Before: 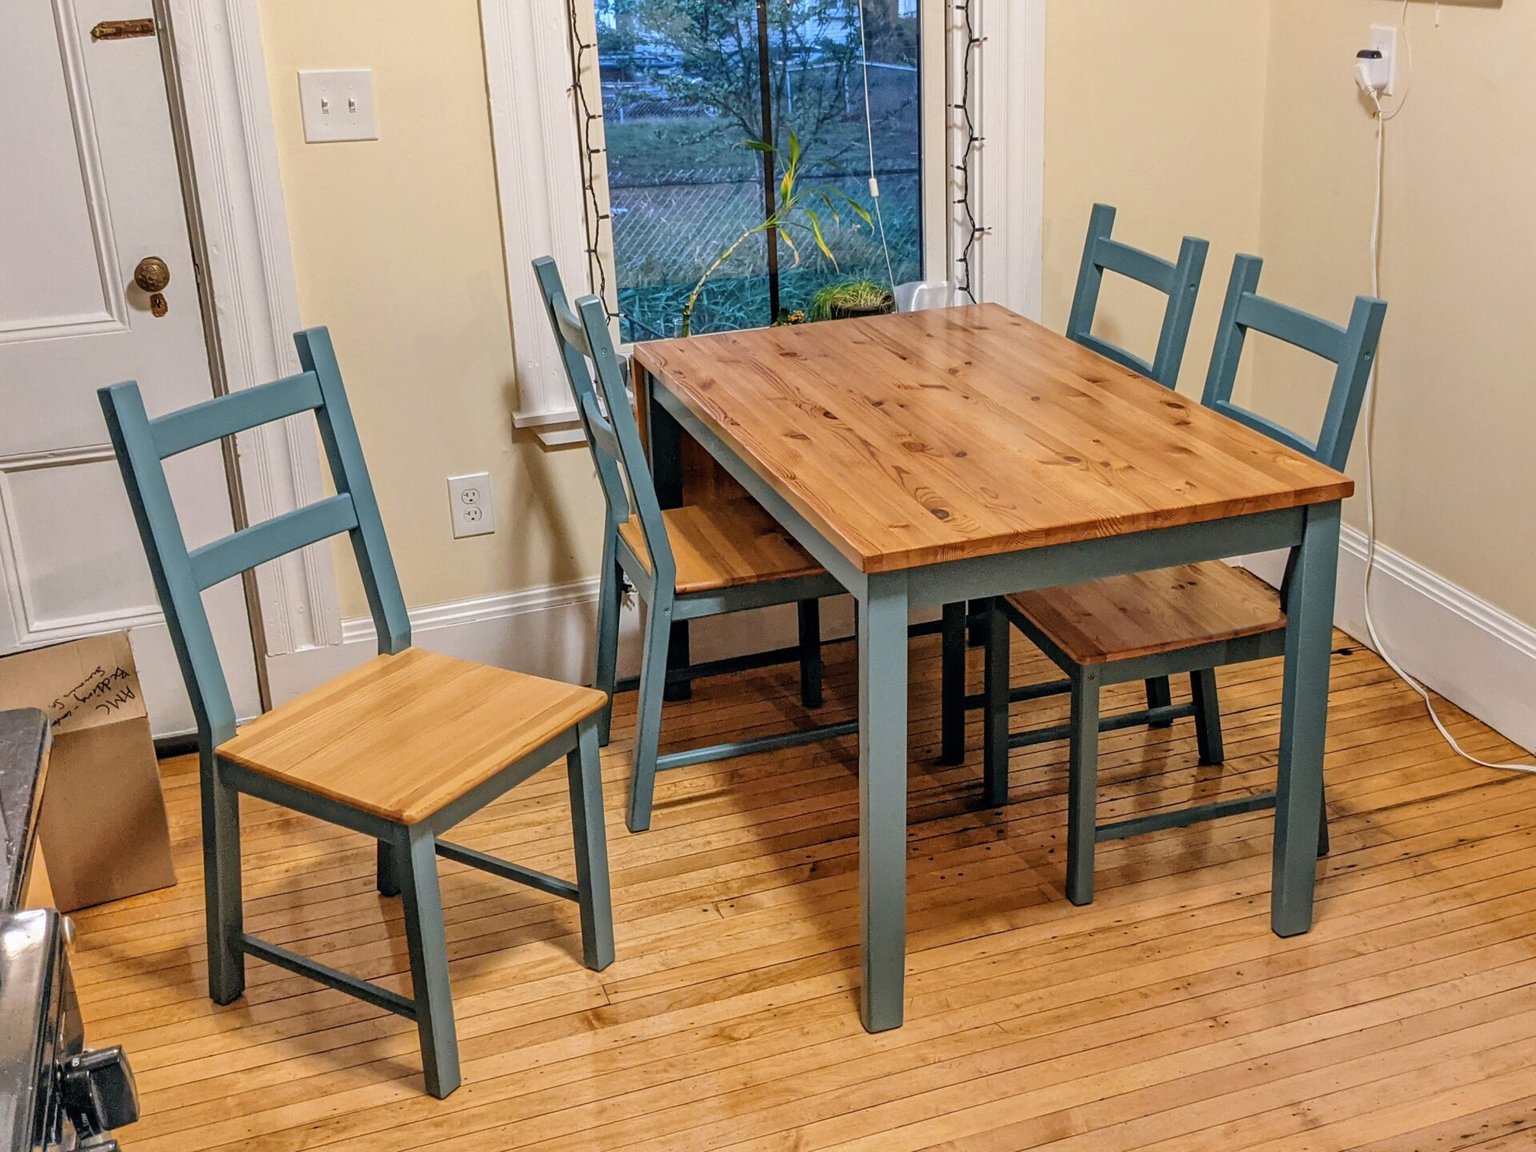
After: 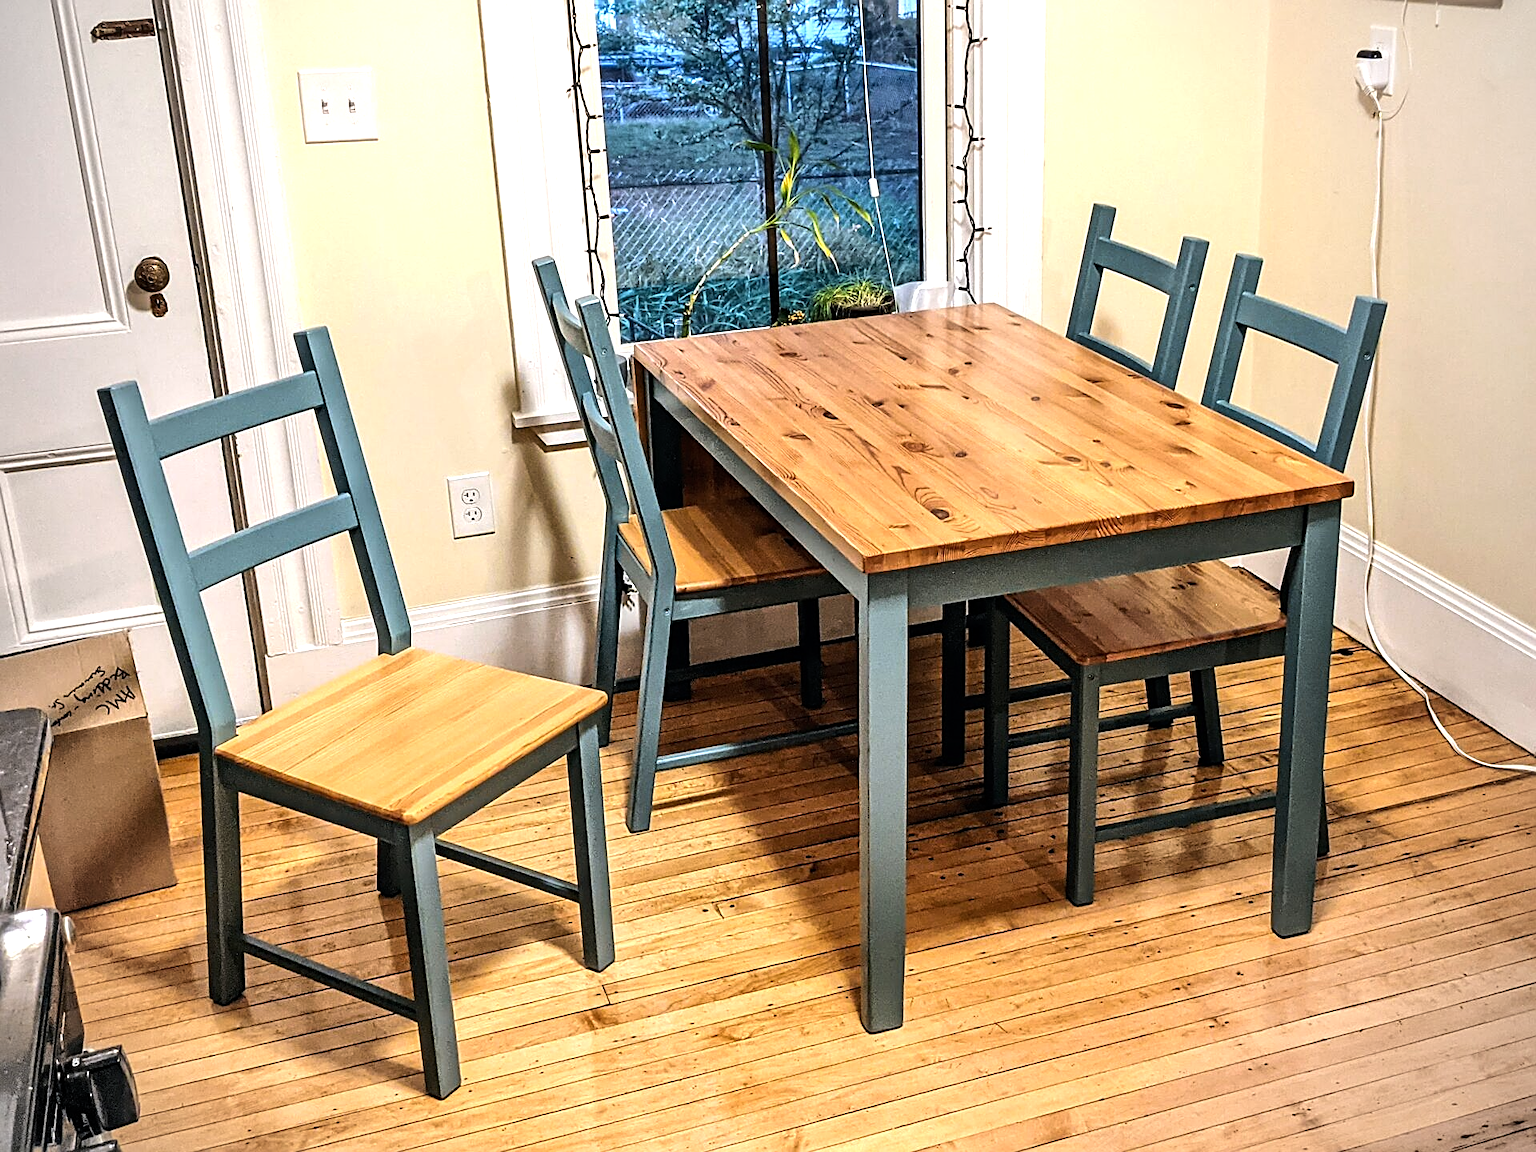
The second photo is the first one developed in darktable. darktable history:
vignetting: on, module defaults
tone equalizer: -8 EV -1.08 EV, -7 EV -1.01 EV, -6 EV -0.867 EV, -5 EV -0.578 EV, -3 EV 0.578 EV, -2 EV 0.867 EV, -1 EV 1.01 EV, +0 EV 1.08 EV, edges refinement/feathering 500, mask exposure compensation -1.57 EV, preserve details no
sharpen: on, module defaults
